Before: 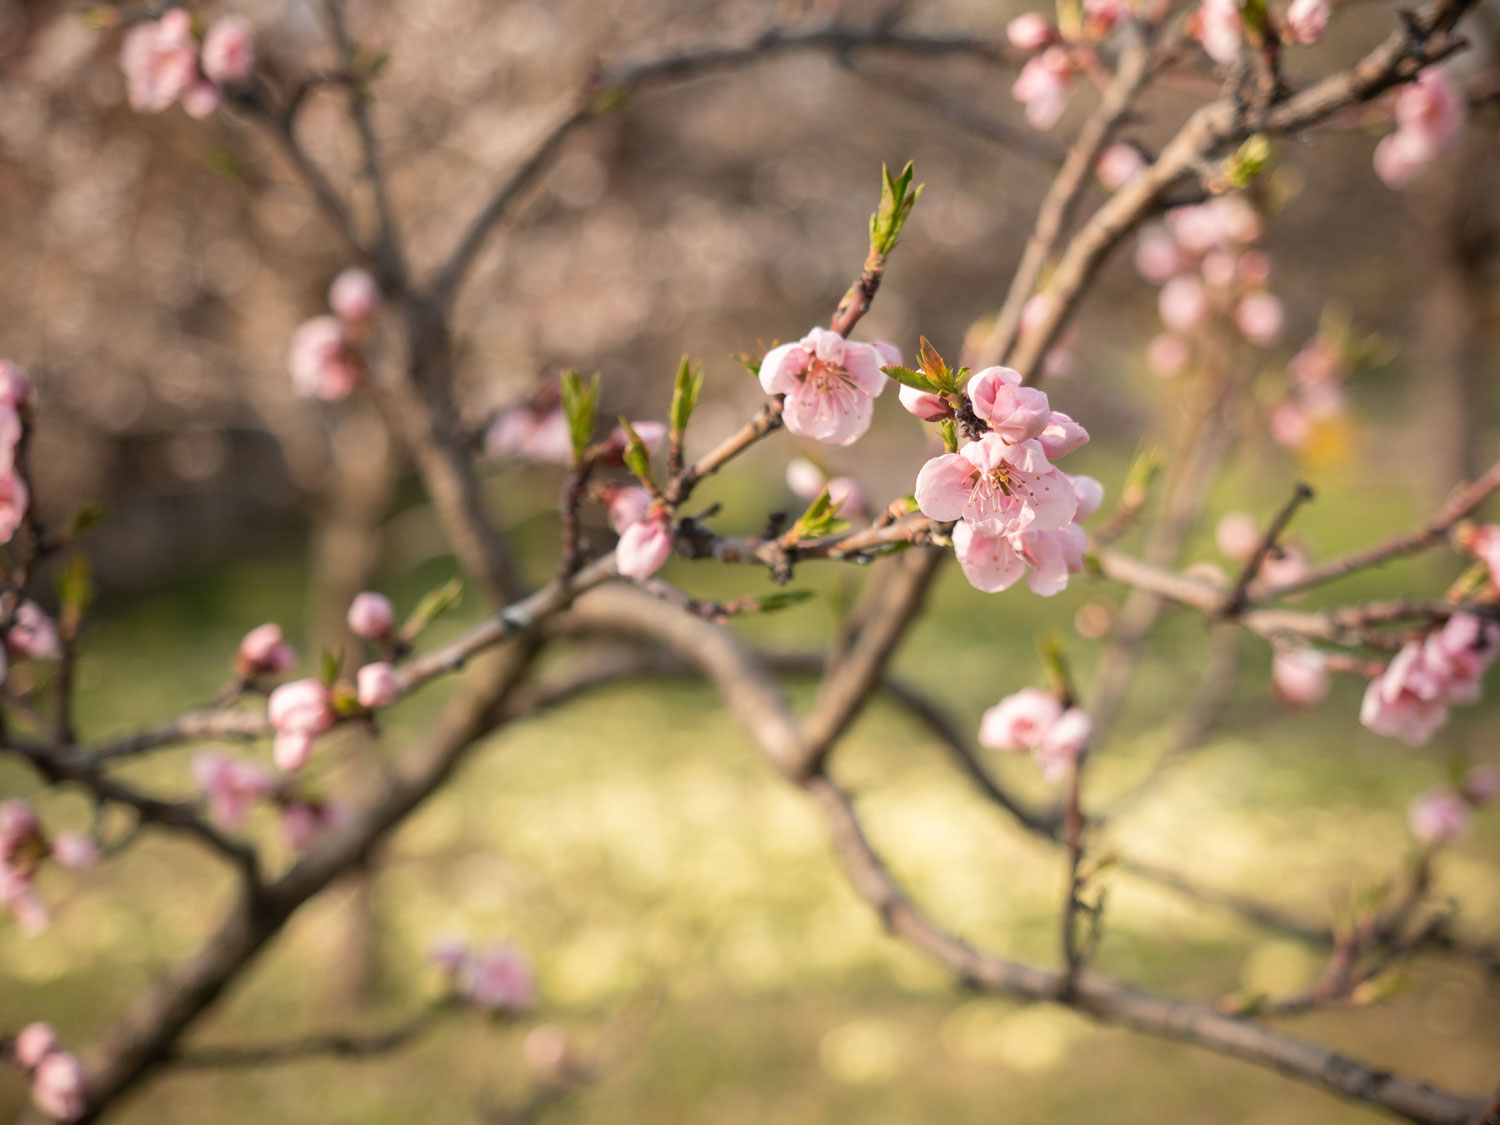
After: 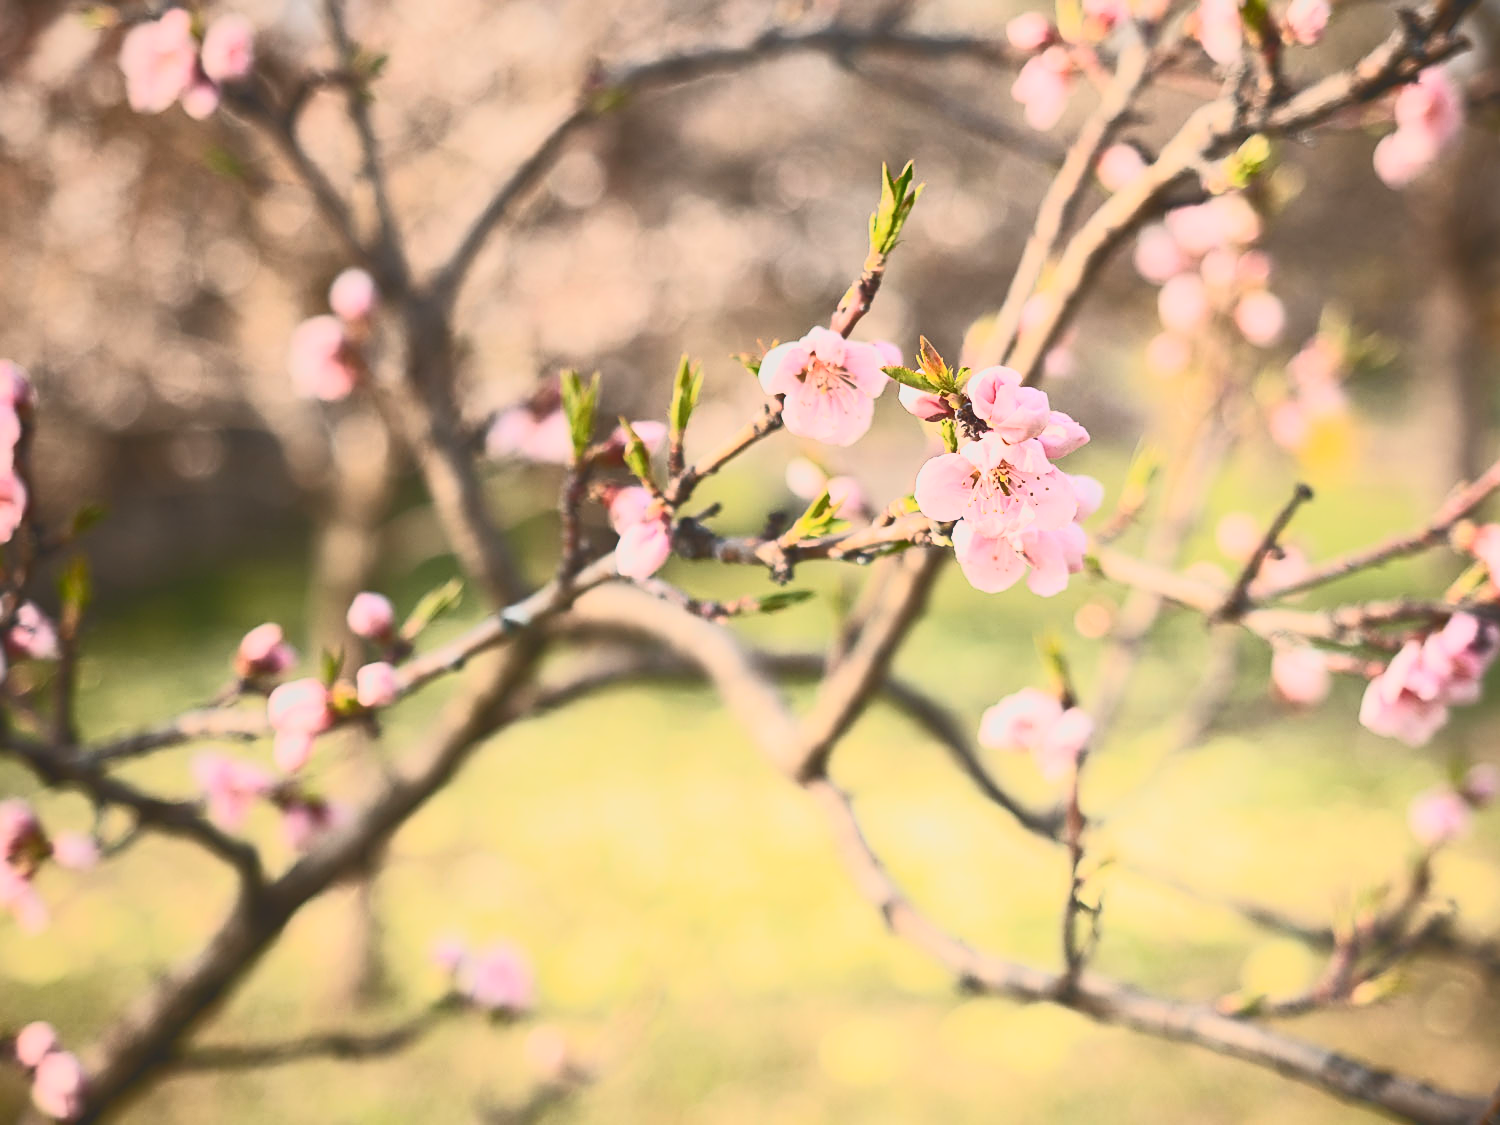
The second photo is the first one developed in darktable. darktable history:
contrast brightness saturation: contrast 0.637, brightness 0.339, saturation 0.144
sharpen: on, module defaults
local contrast: detail 69%
